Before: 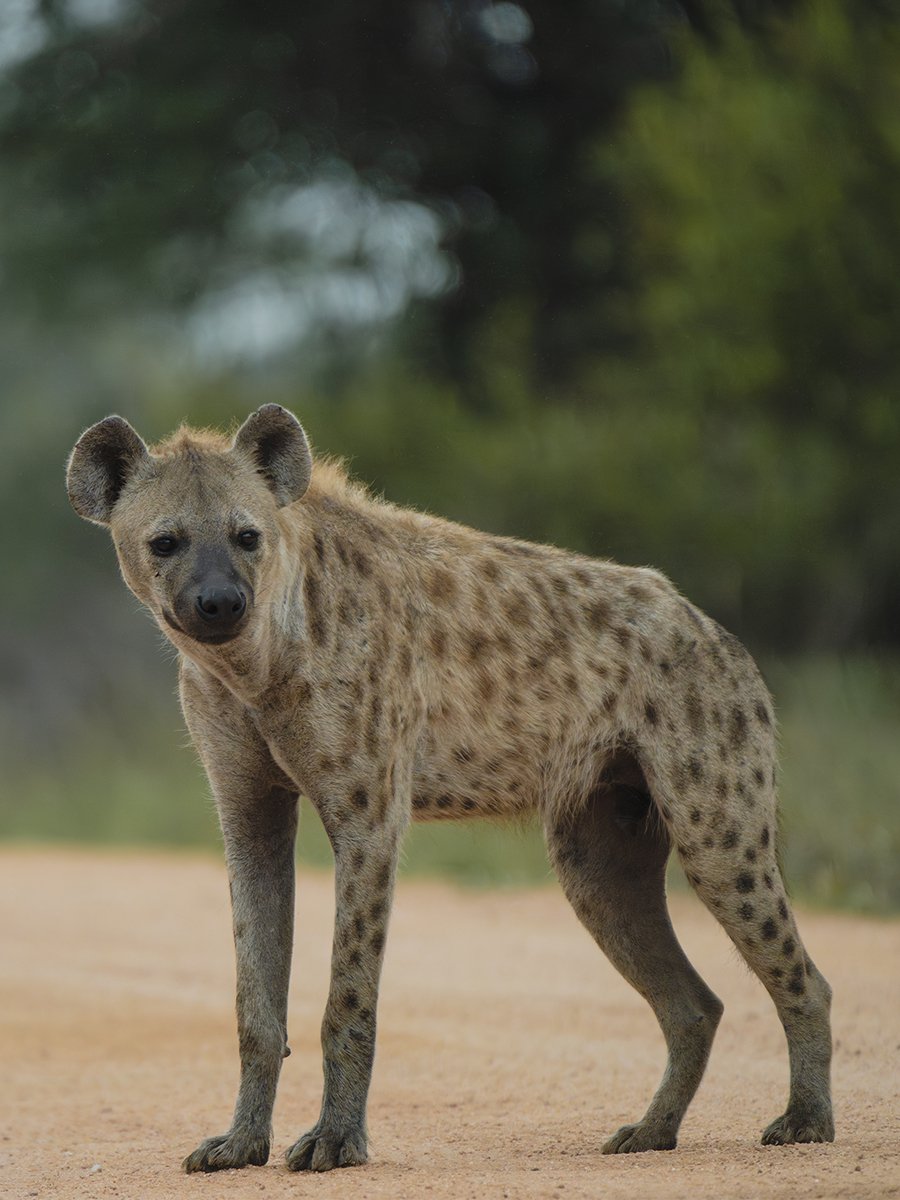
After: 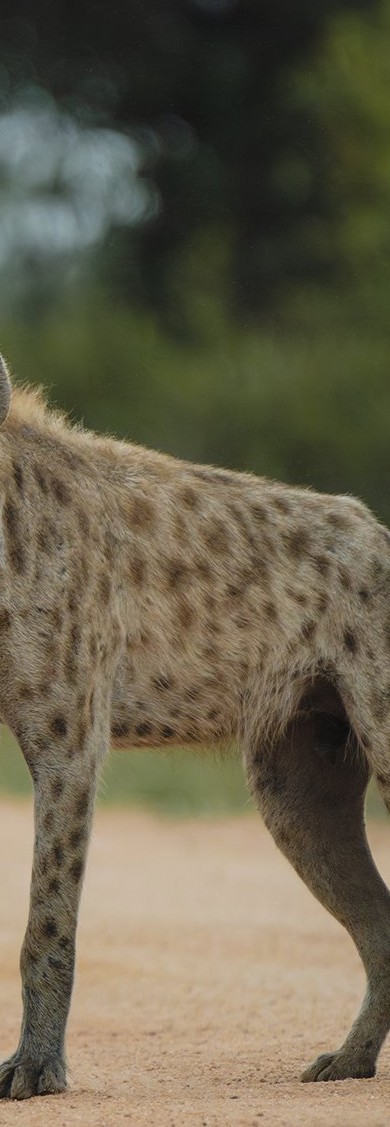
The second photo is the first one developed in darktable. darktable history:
tone equalizer: on, module defaults
crop: left 33.452%, top 6.025%, right 23.155%
